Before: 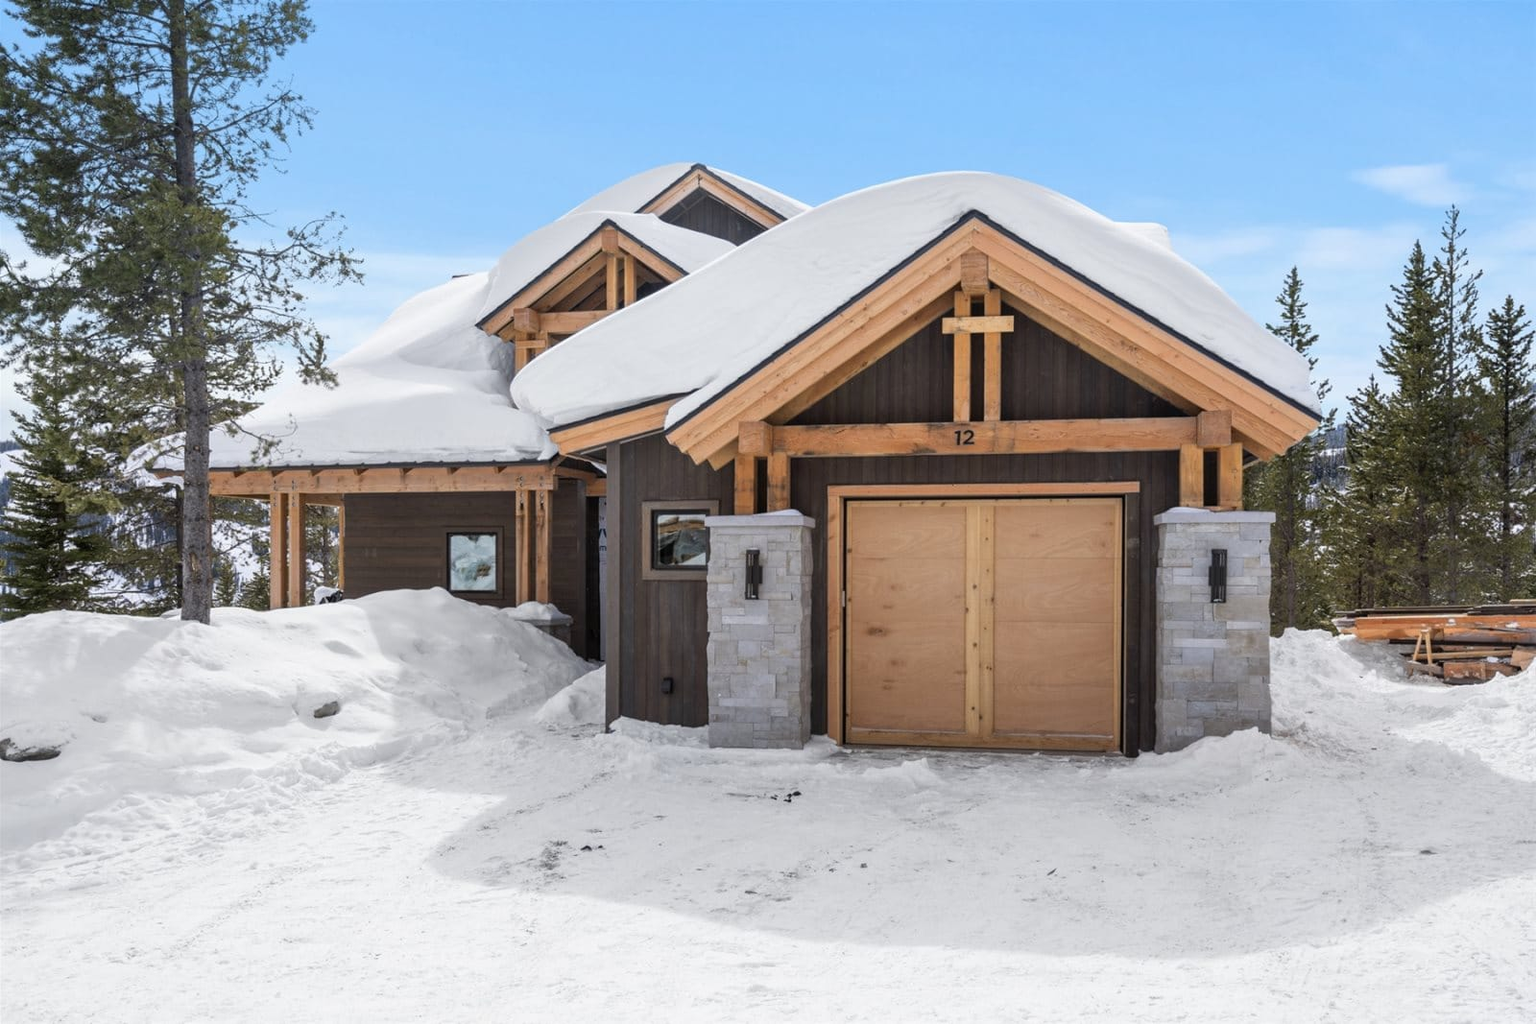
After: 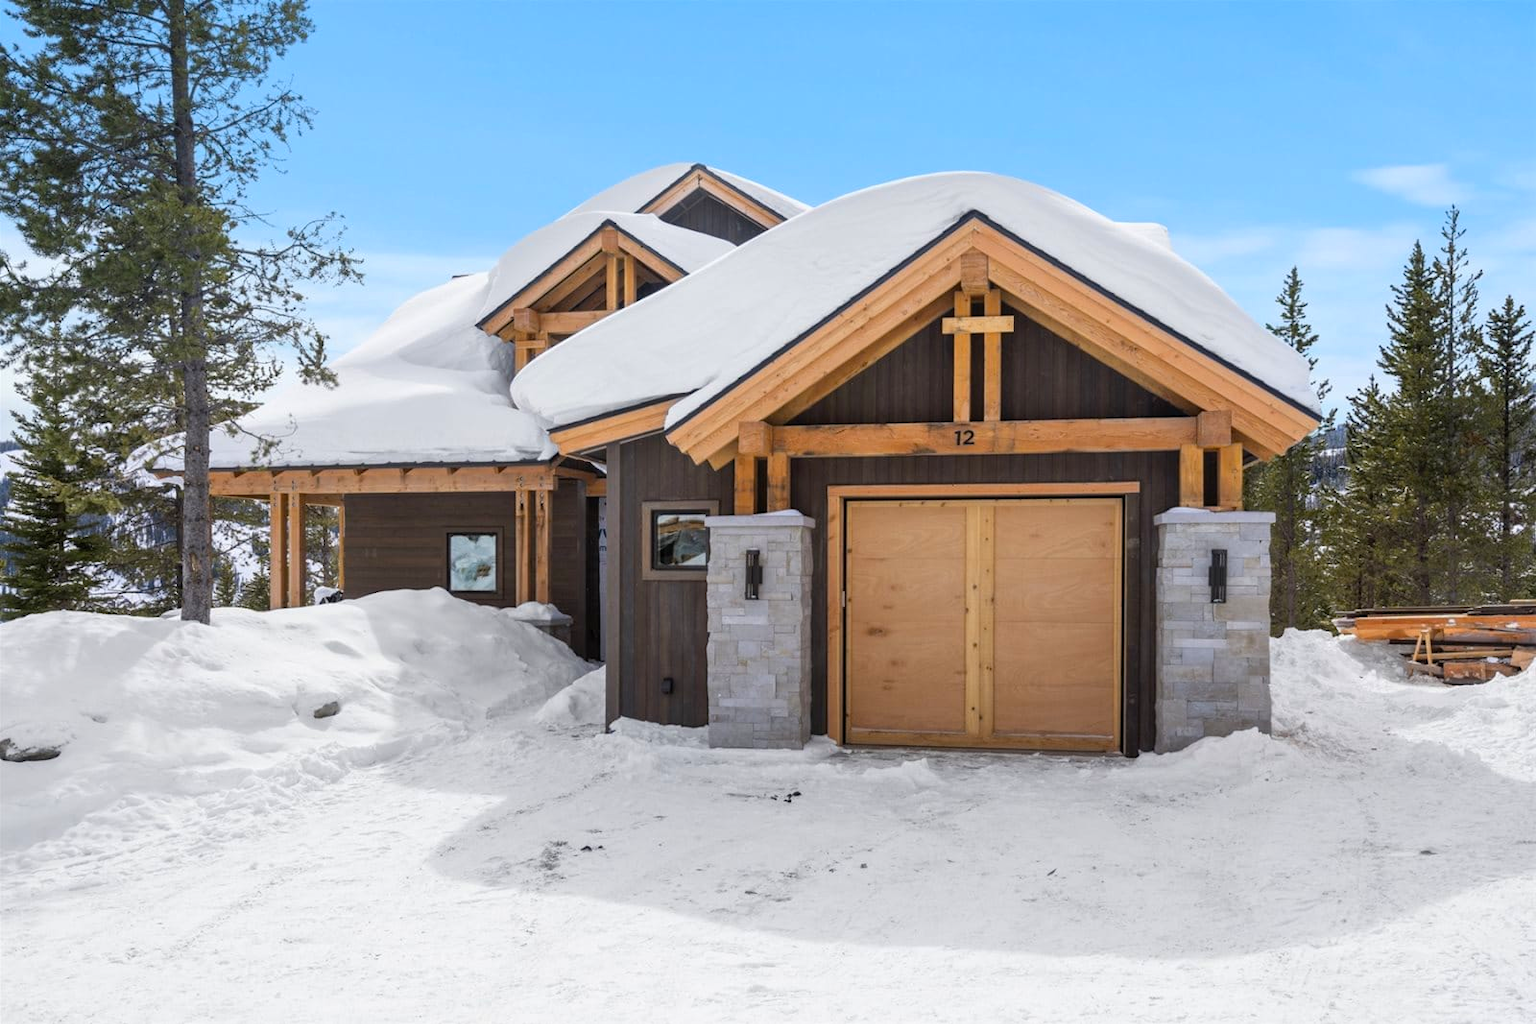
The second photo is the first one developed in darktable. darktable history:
color balance rgb: perceptual saturation grading › global saturation 15.159%, global vibrance 20%
